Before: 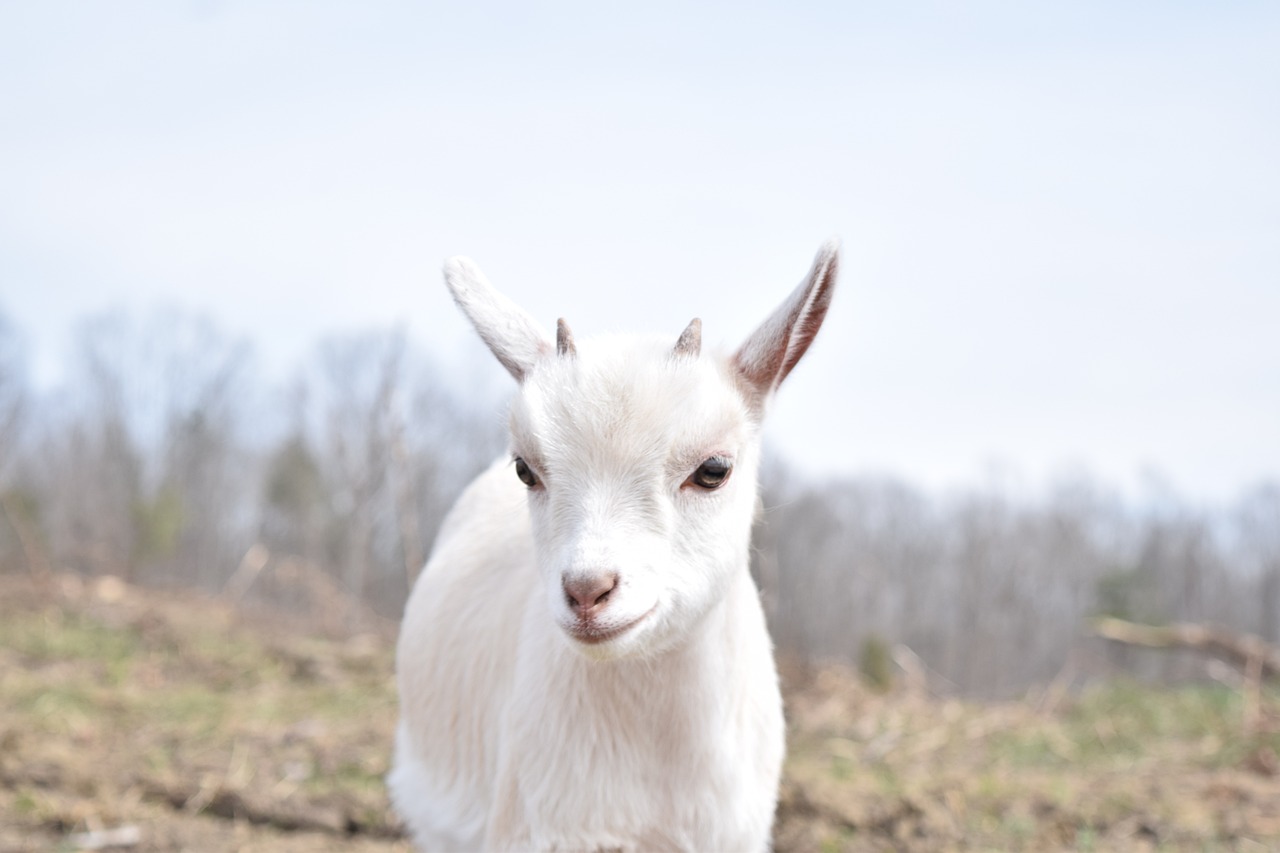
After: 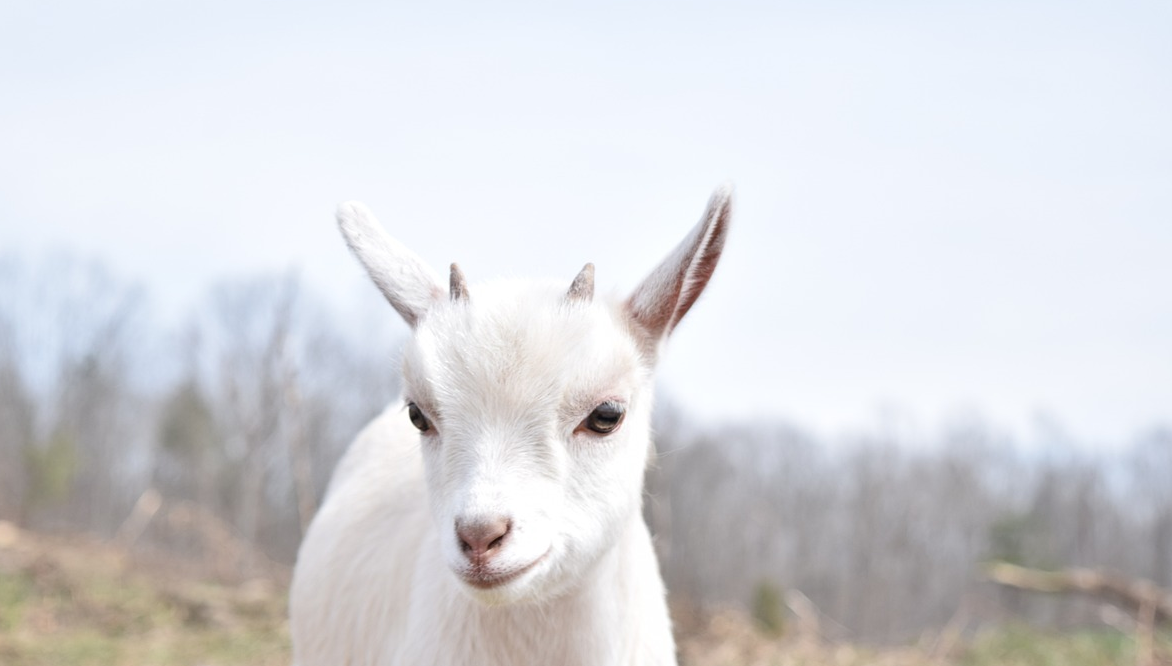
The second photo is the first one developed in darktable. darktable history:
crop: left 8.419%, top 6.543%, bottom 15.349%
